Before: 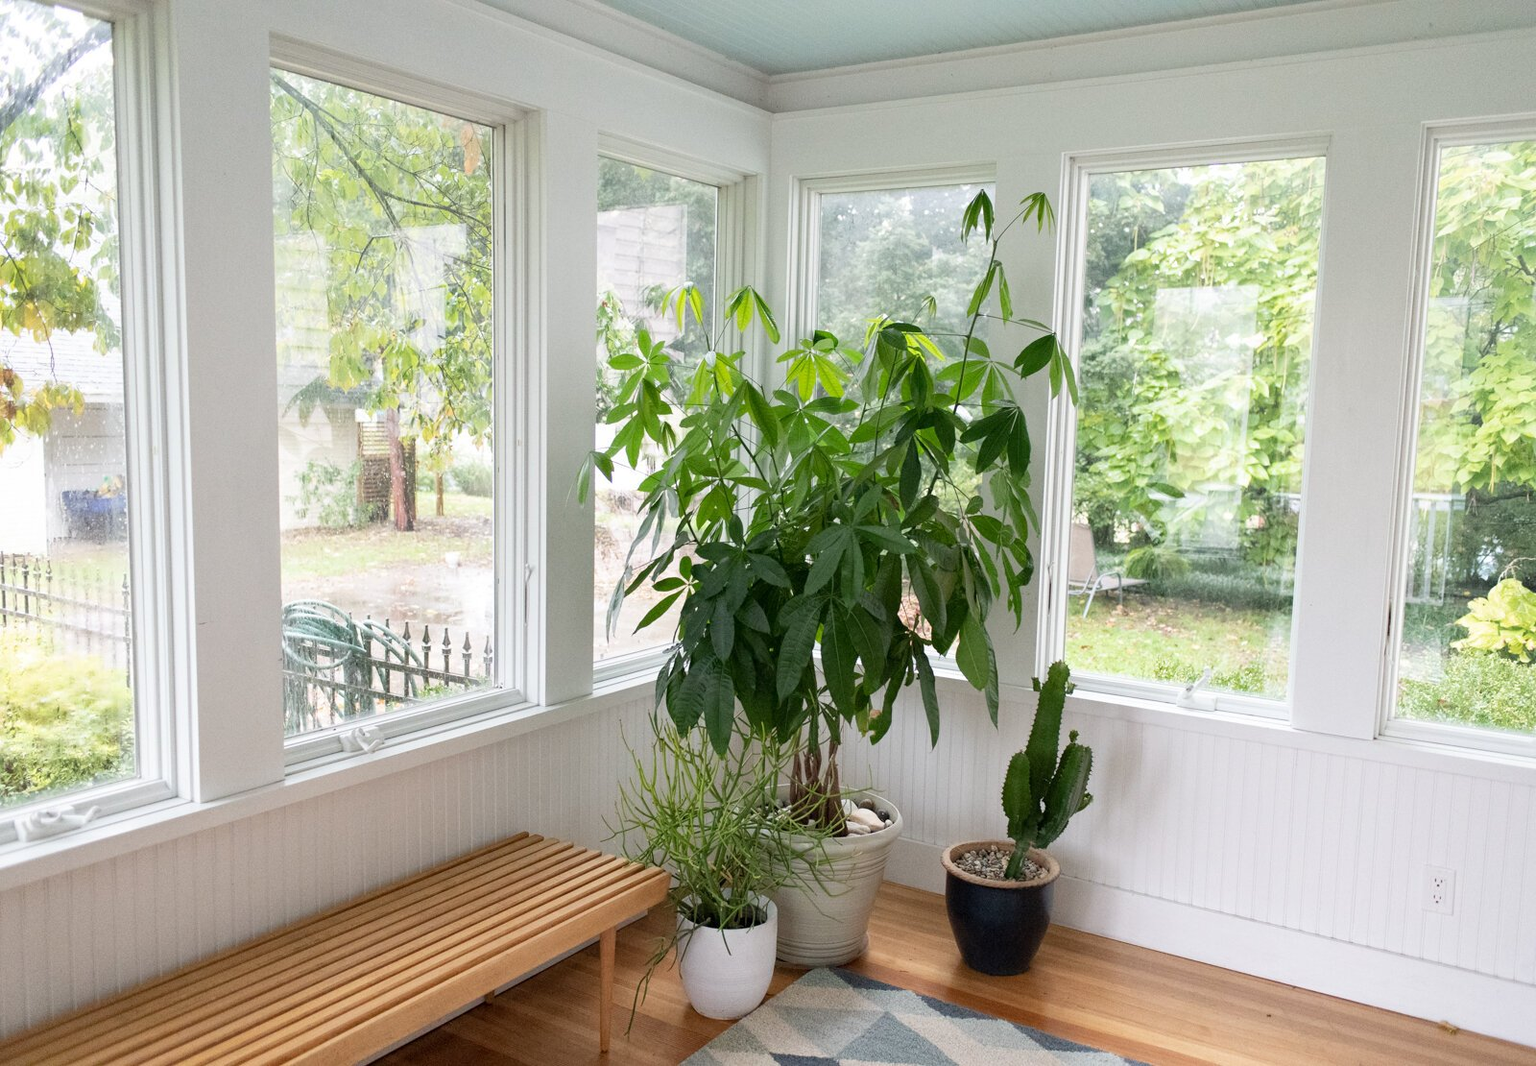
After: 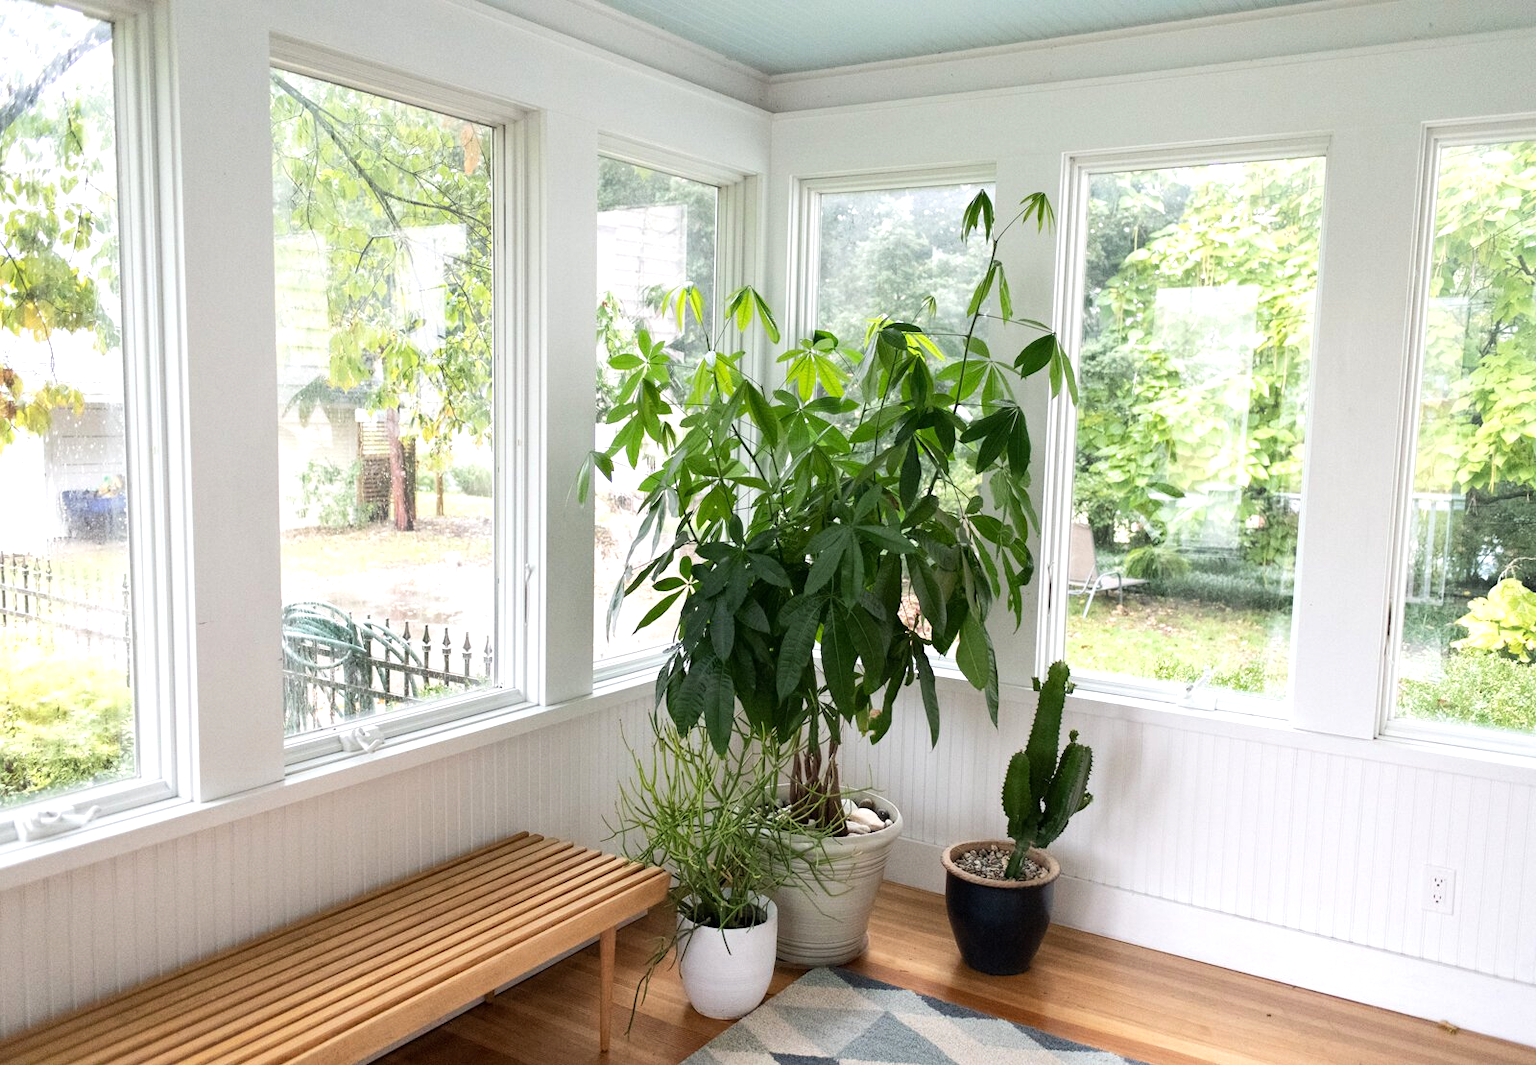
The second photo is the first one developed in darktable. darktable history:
tone equalizer: -8 EV -0.406 EV, -7 EV -0.402 EV, -6 EV -0.299 EV, -5 EV -0.208 EV, -3 EV 0.188 EV, -2 EV 0.325 EV, -1 EV 0.367 EV, +0 EV 0.439 EV, edges refinement/feathering 500, mask exposure compensation -1.57 EV, preserve details no
